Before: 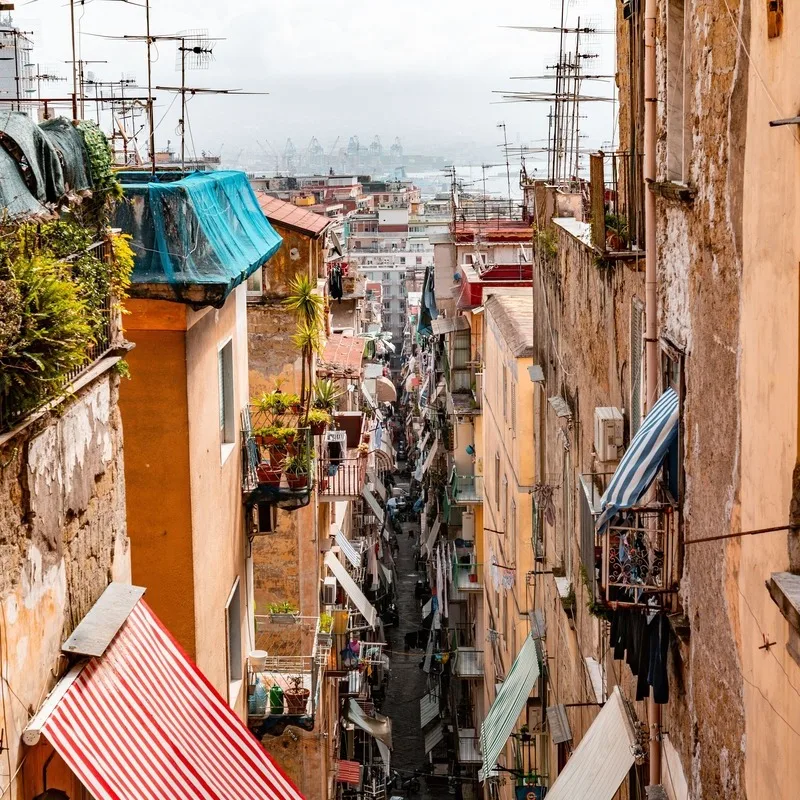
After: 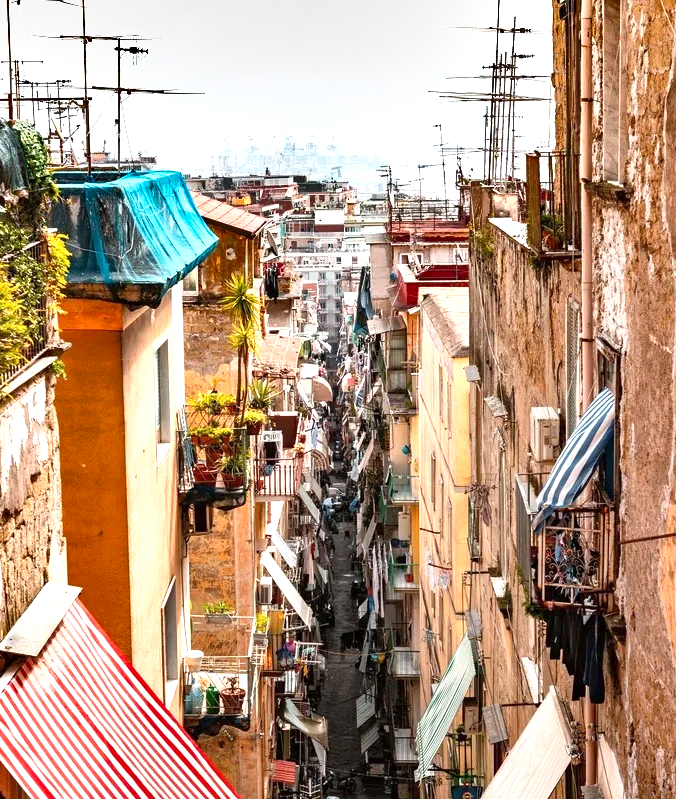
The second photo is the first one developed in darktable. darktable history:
crop: left 8.006%, right 7.462%
shadows and highlights: shadows 11.44, white point adjustment 1.18, soften with gaussian
exposure: exposure 0.774 EV, compensate exposure bias true, compensate highlight preservation false
